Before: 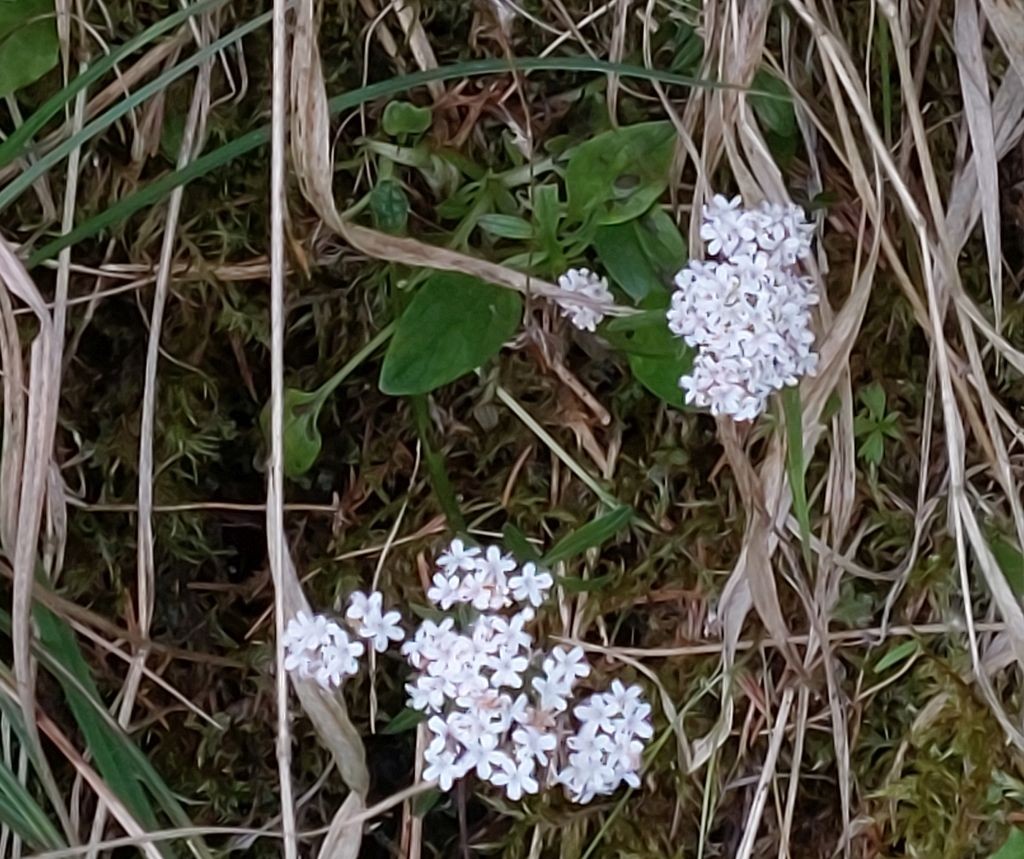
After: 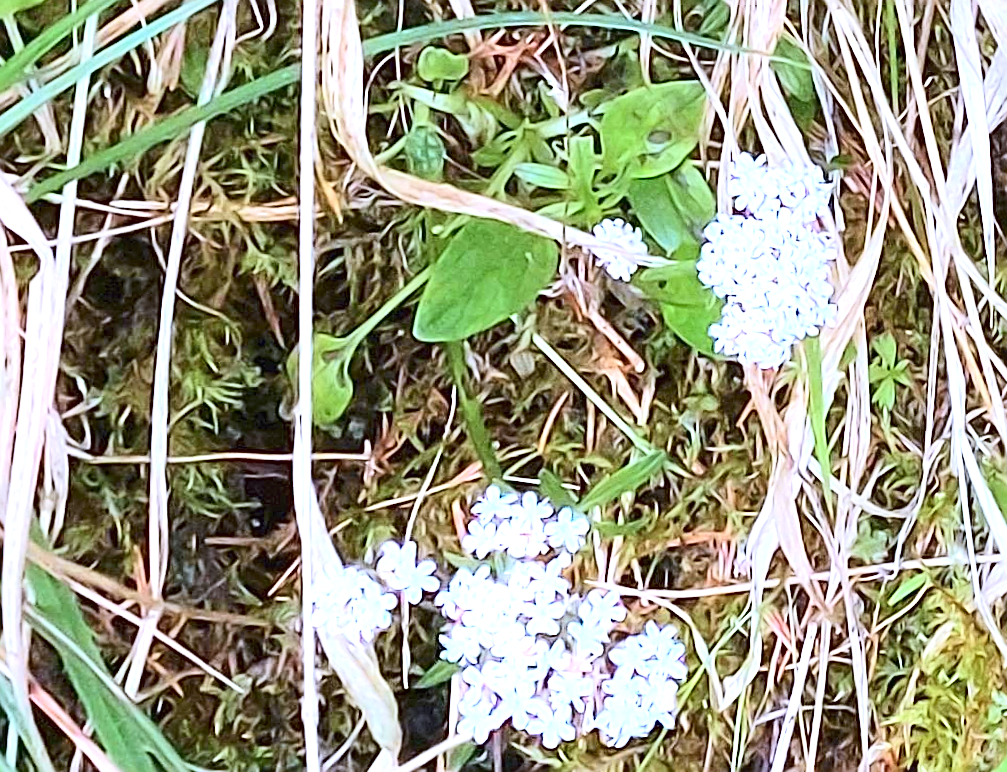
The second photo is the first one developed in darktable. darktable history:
exposure: black level correction 0, exposure 2.088 EV, compensate exposure bias true, compensate highlight preservation false
crop: top 1.049%, right 0.001%
white balance: red 0.931, blue 1.11
contrast brightness saturation: contrast 0.14, brightness 0.21
sharpen: amount 0.901
rotate and perspective: rotation -0.013°, lens shift (vertical) -0.027, lens shift (horizontal) 0.178, crop left 0.016, crop right 0.989, crop top 0.082, crop bottom 0.918
tone curve: curves: ch0 [(0, 0.011) (0.139, 0.106) (0.295, 0.271) (0.499, 0.523) (0.739, 0.782) (0.857, 0.879) (1, 0.967)]; ch1 [(0, 0) (0.272, 0.249) (0.39, 0.379) (0.469, 0.456) (0.495, 0.497) (0.524, 0.53) (0.588, 0.62) (0.725, 0.779) (1, 1)]; ch2 [(0, 0) (0.125, 0.089) (0.35, 0.317) (0.437, 0.42) (0.502, 0.499) (0.533, 0.553) (0.599, 0.638) (1, 1)], color space Lab, independent channels, preserve colors none
